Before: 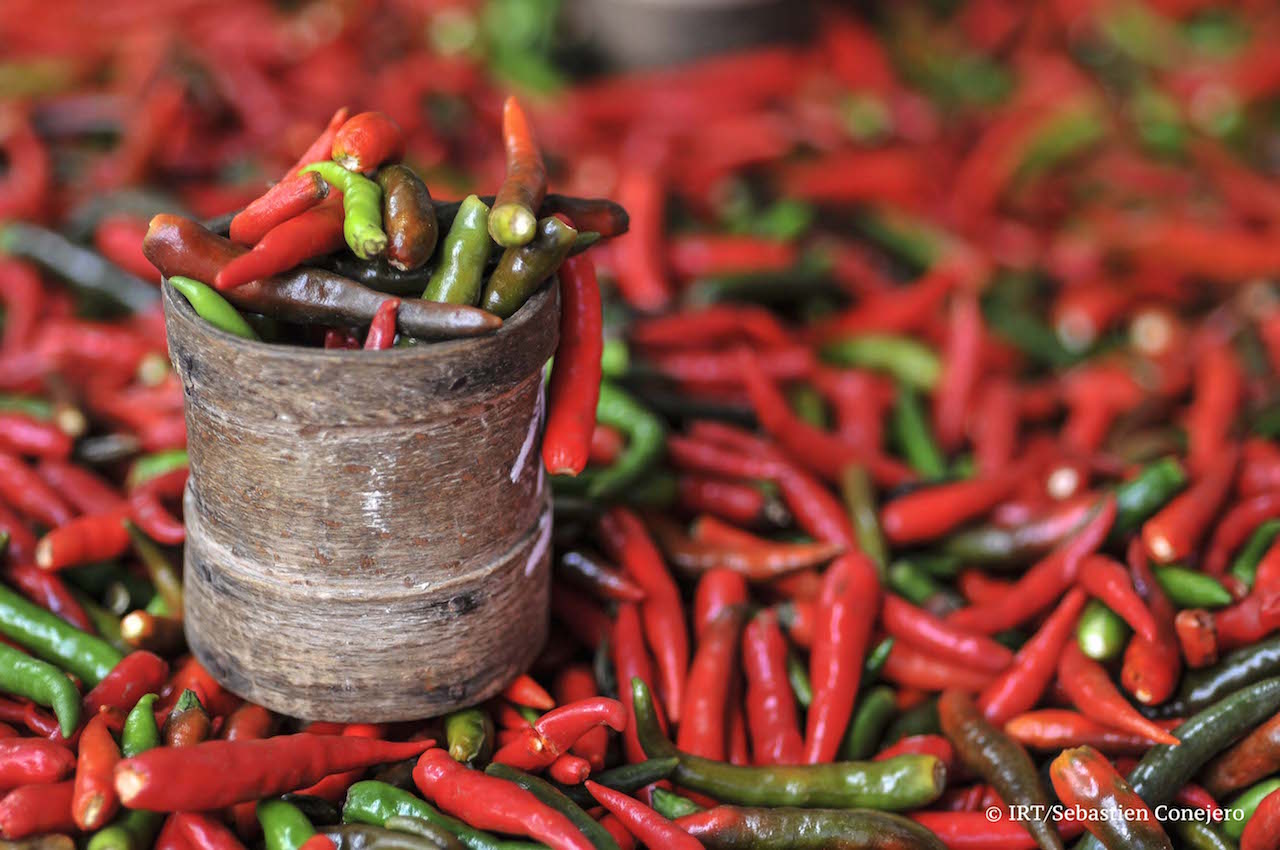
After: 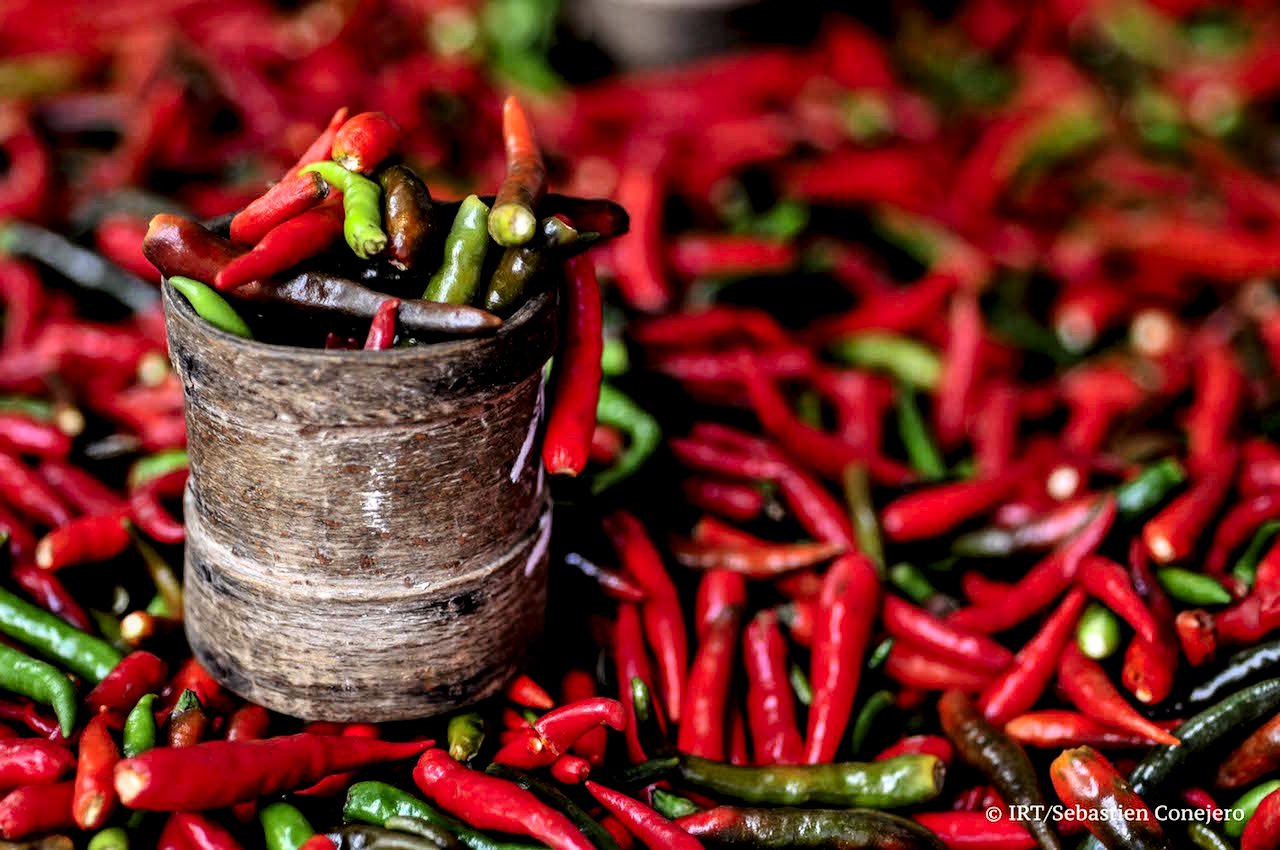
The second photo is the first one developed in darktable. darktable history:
local contrast: highlights 85%, shadows 82%
contrast brightness saturation: contrast 0.115, brightness -0.12, saturation 0.197
filmic rgb: black relative exposure -4.03 EV, white relative exposure 2.99 EV, threshold 3.03 EV, hardness 2.99, contrast 1.395, enable highlight reconstruction true
